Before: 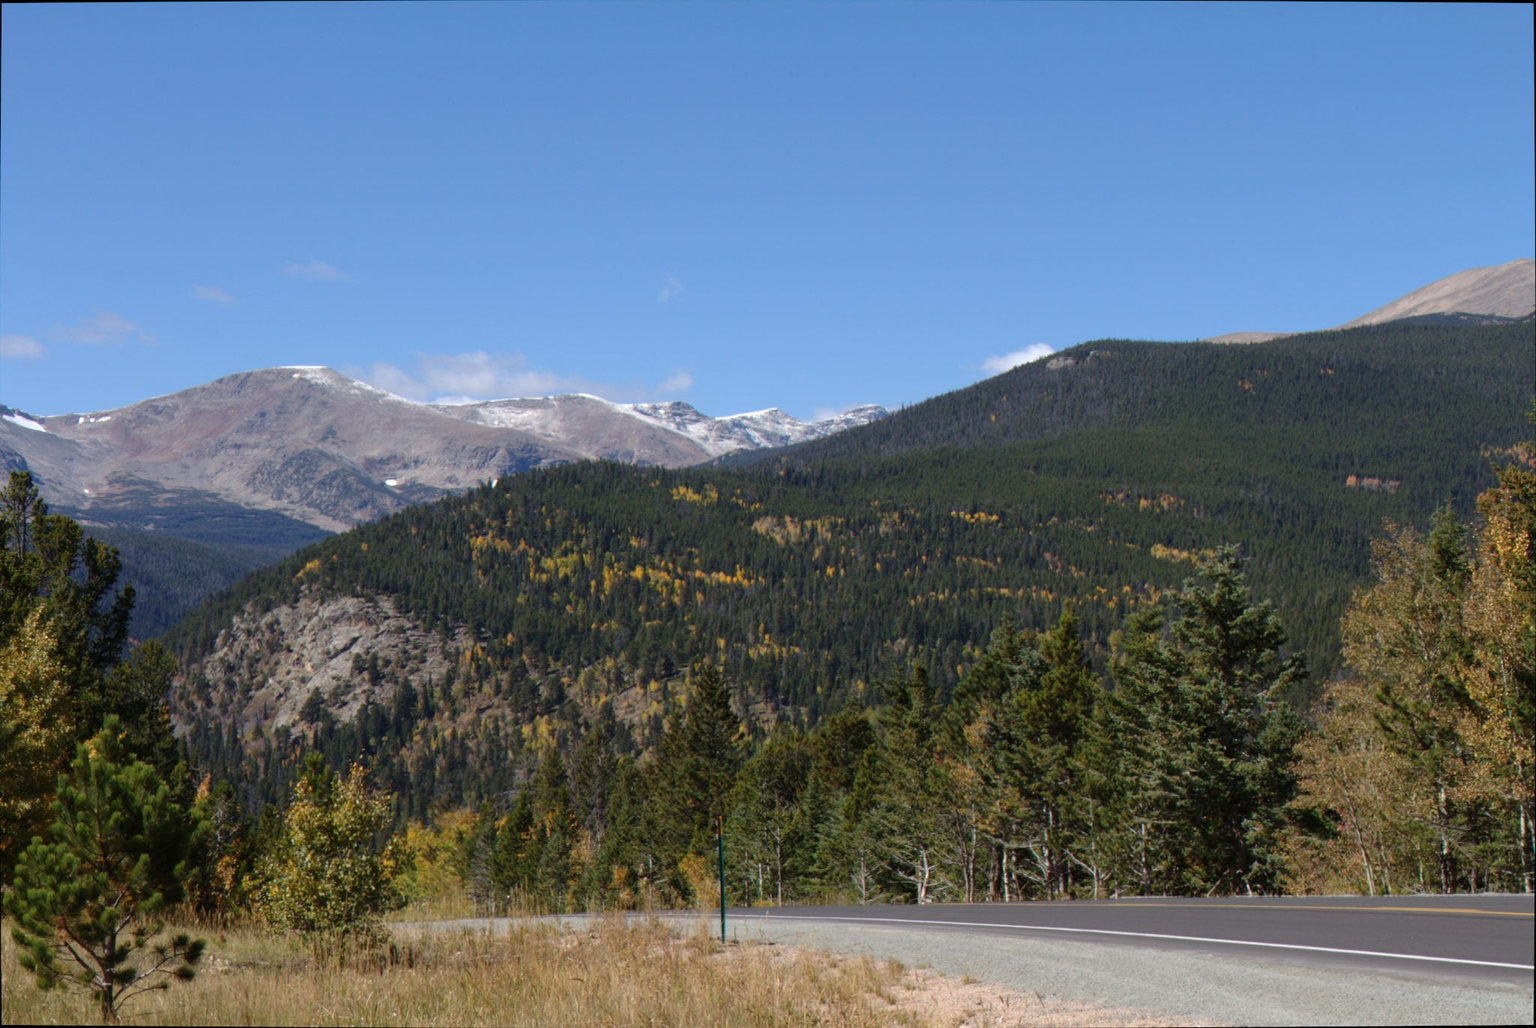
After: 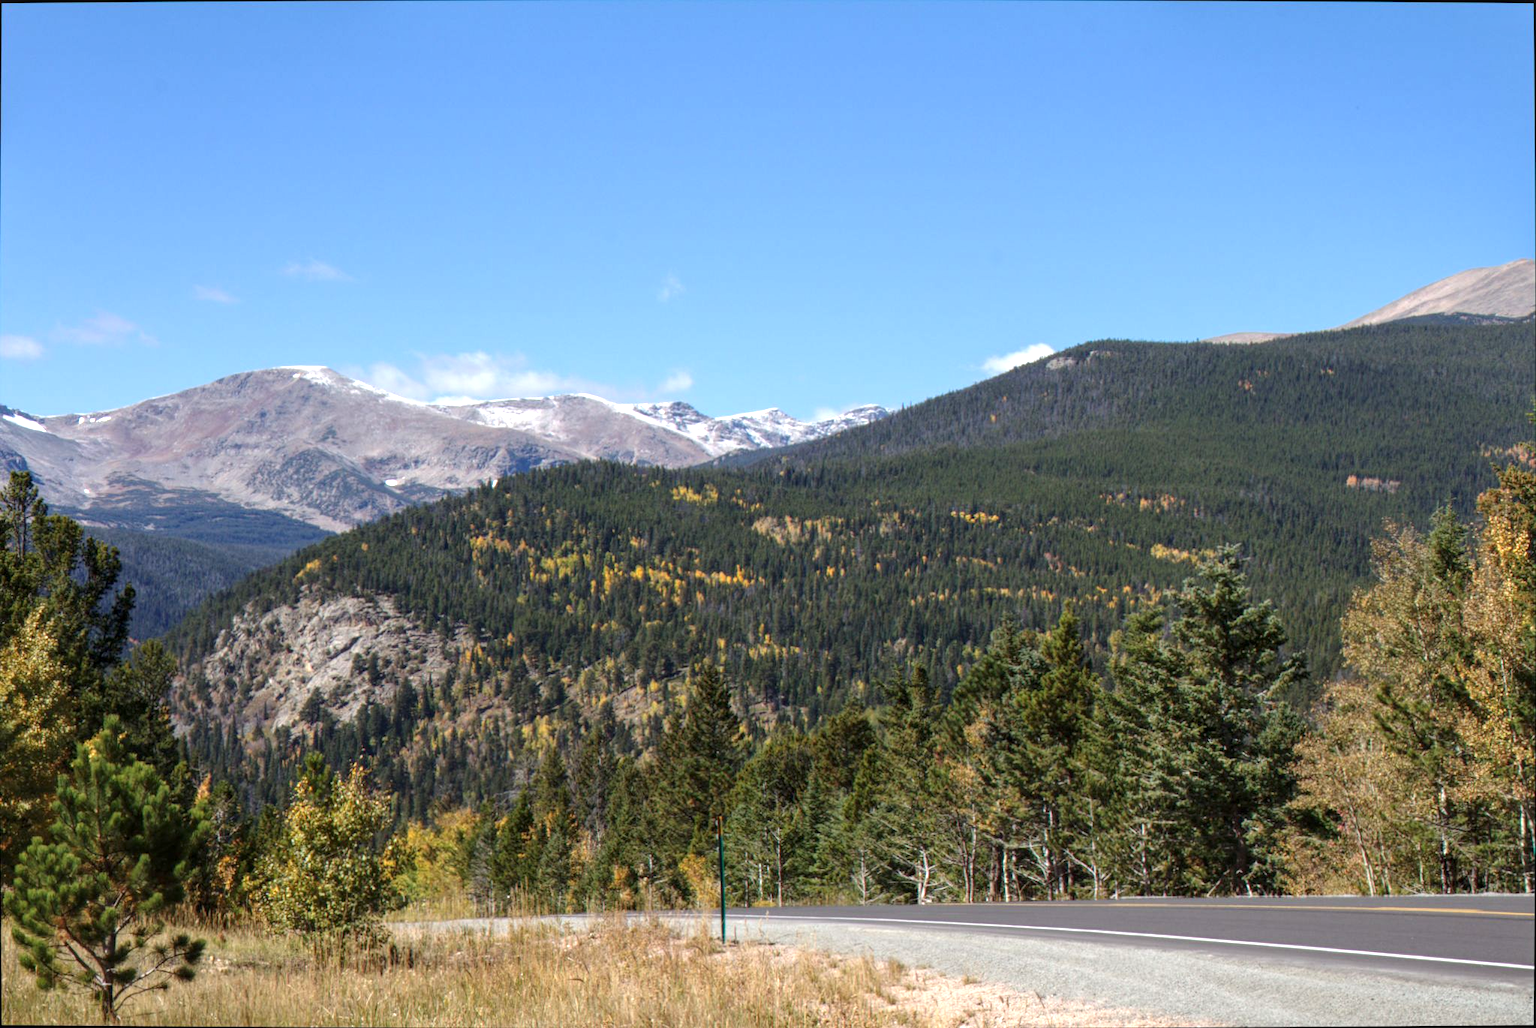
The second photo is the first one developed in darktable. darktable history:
local contrast: on, module defaults
exposure: black level correction 0, exposure 0.699 EV, compensate highlight preservation false
